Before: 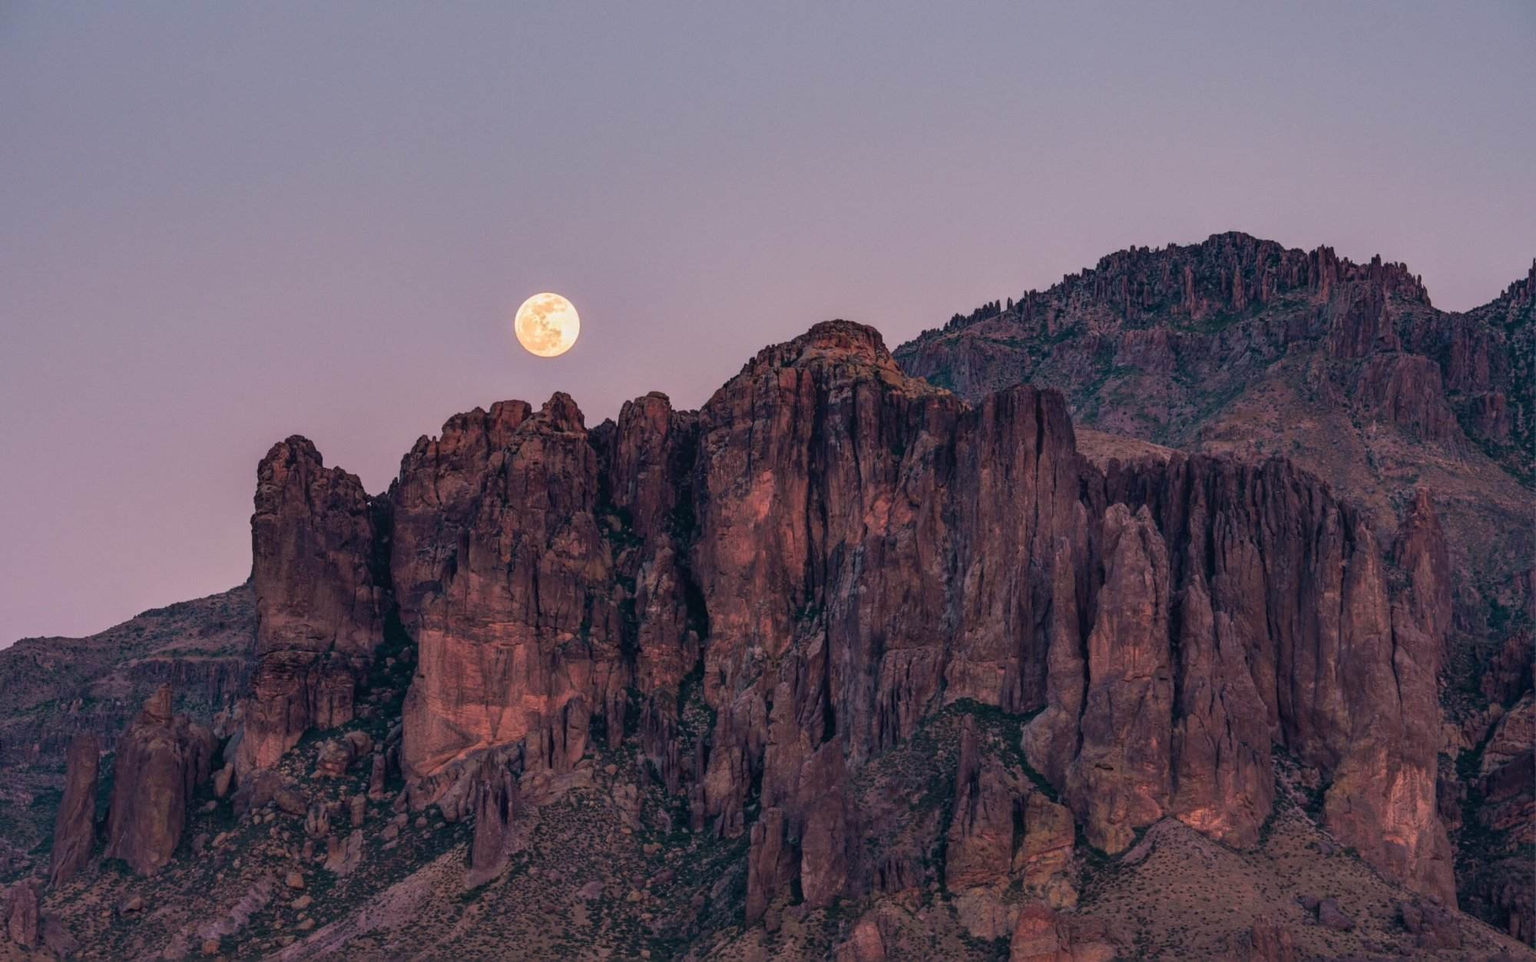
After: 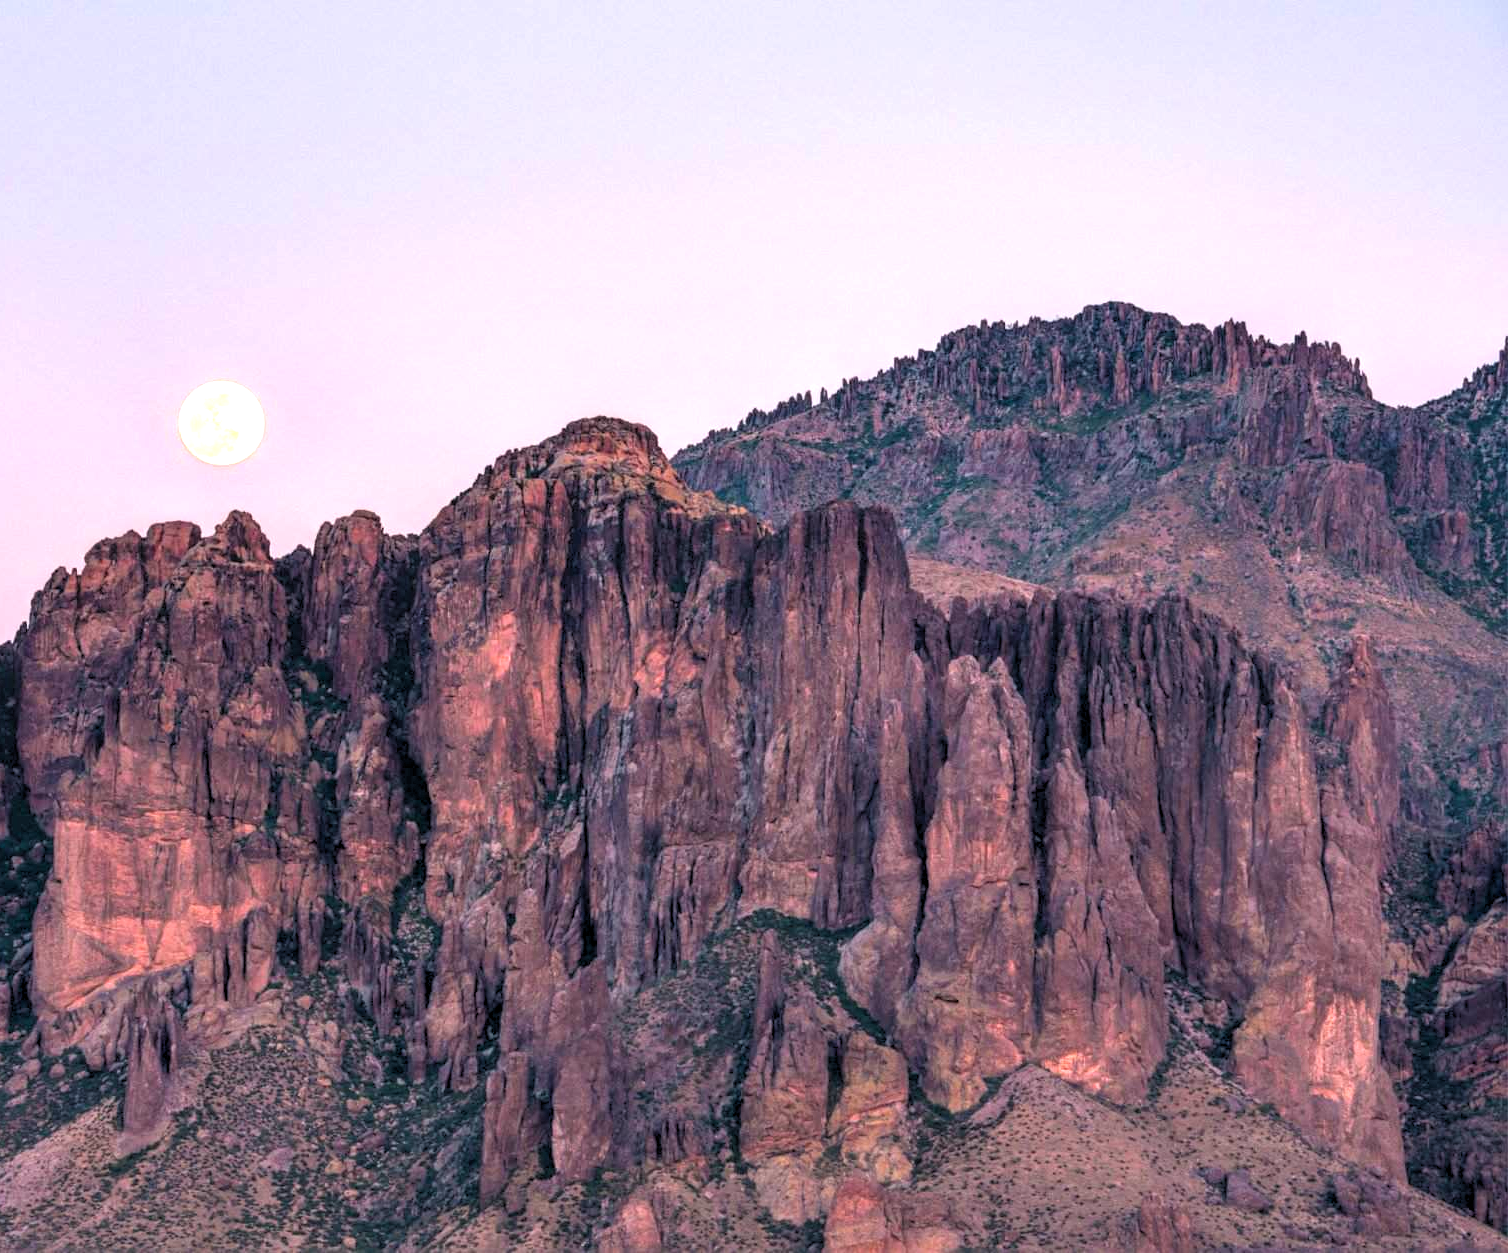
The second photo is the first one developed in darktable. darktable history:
crop and rotate: left 24.6%
rgb levels: levels [[0.01, 0.419, 0.839], [0, 0.5, 1], [0, 0.5, 1]]
exposure: black level correction 0, exposure 1.3 EV, compensate exposure bias true, compensate highlight preservation false
